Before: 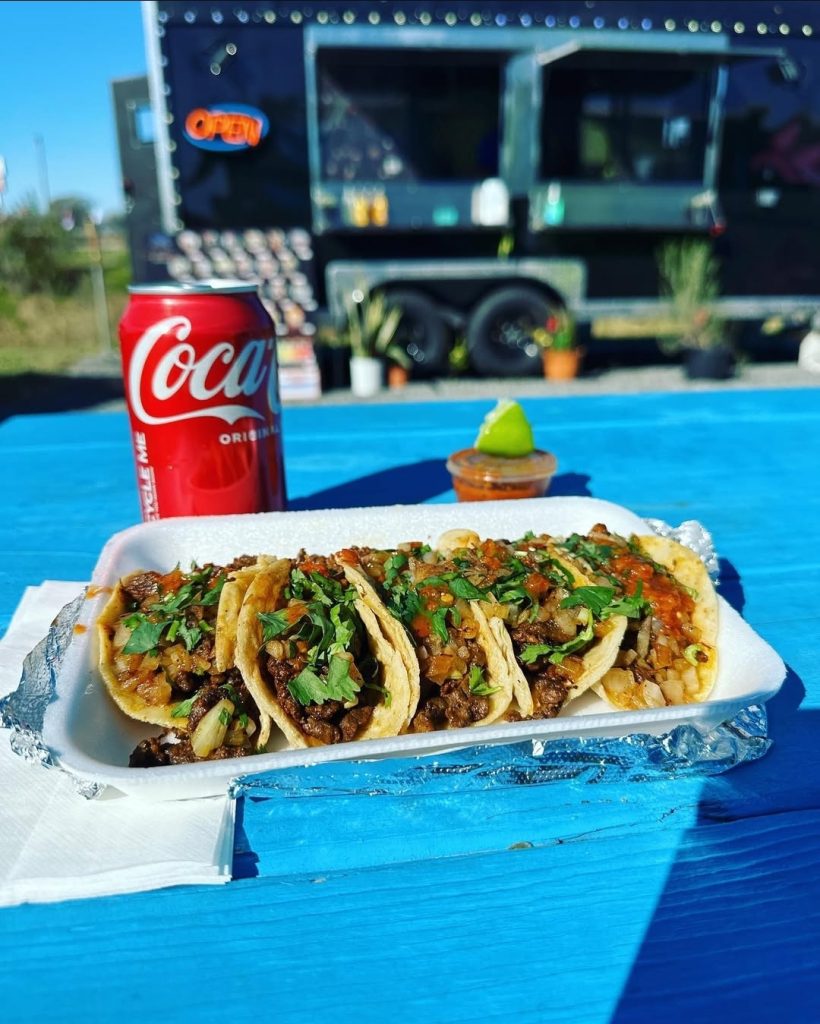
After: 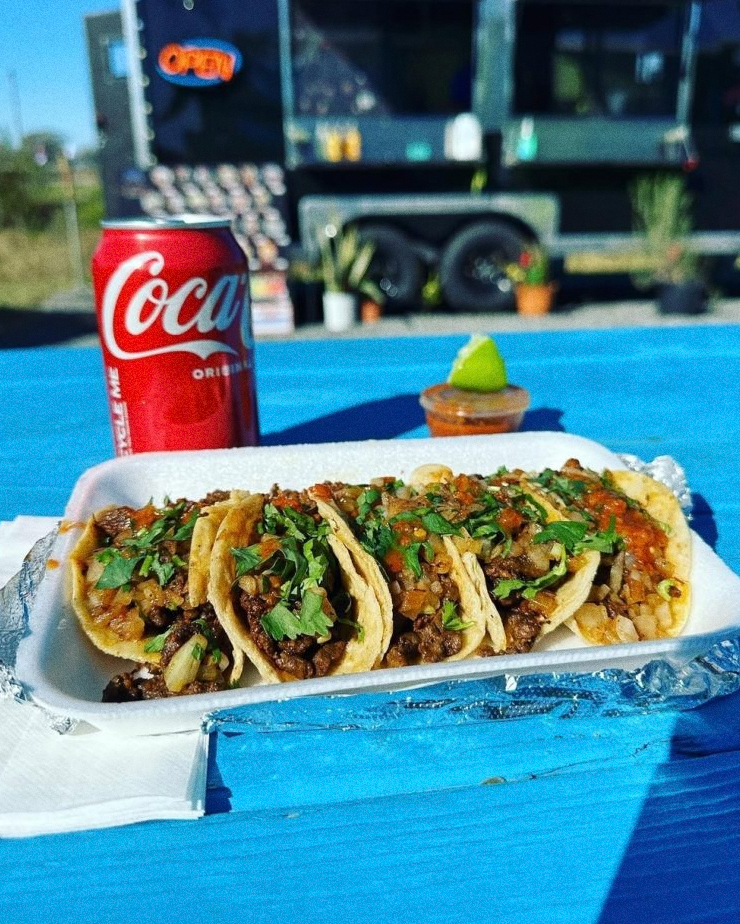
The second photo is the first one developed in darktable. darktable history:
grain: coarseness 0.09 ISO
crop: left 3.305%, top 6.436%, right 6.389%, bottom 3.258%
